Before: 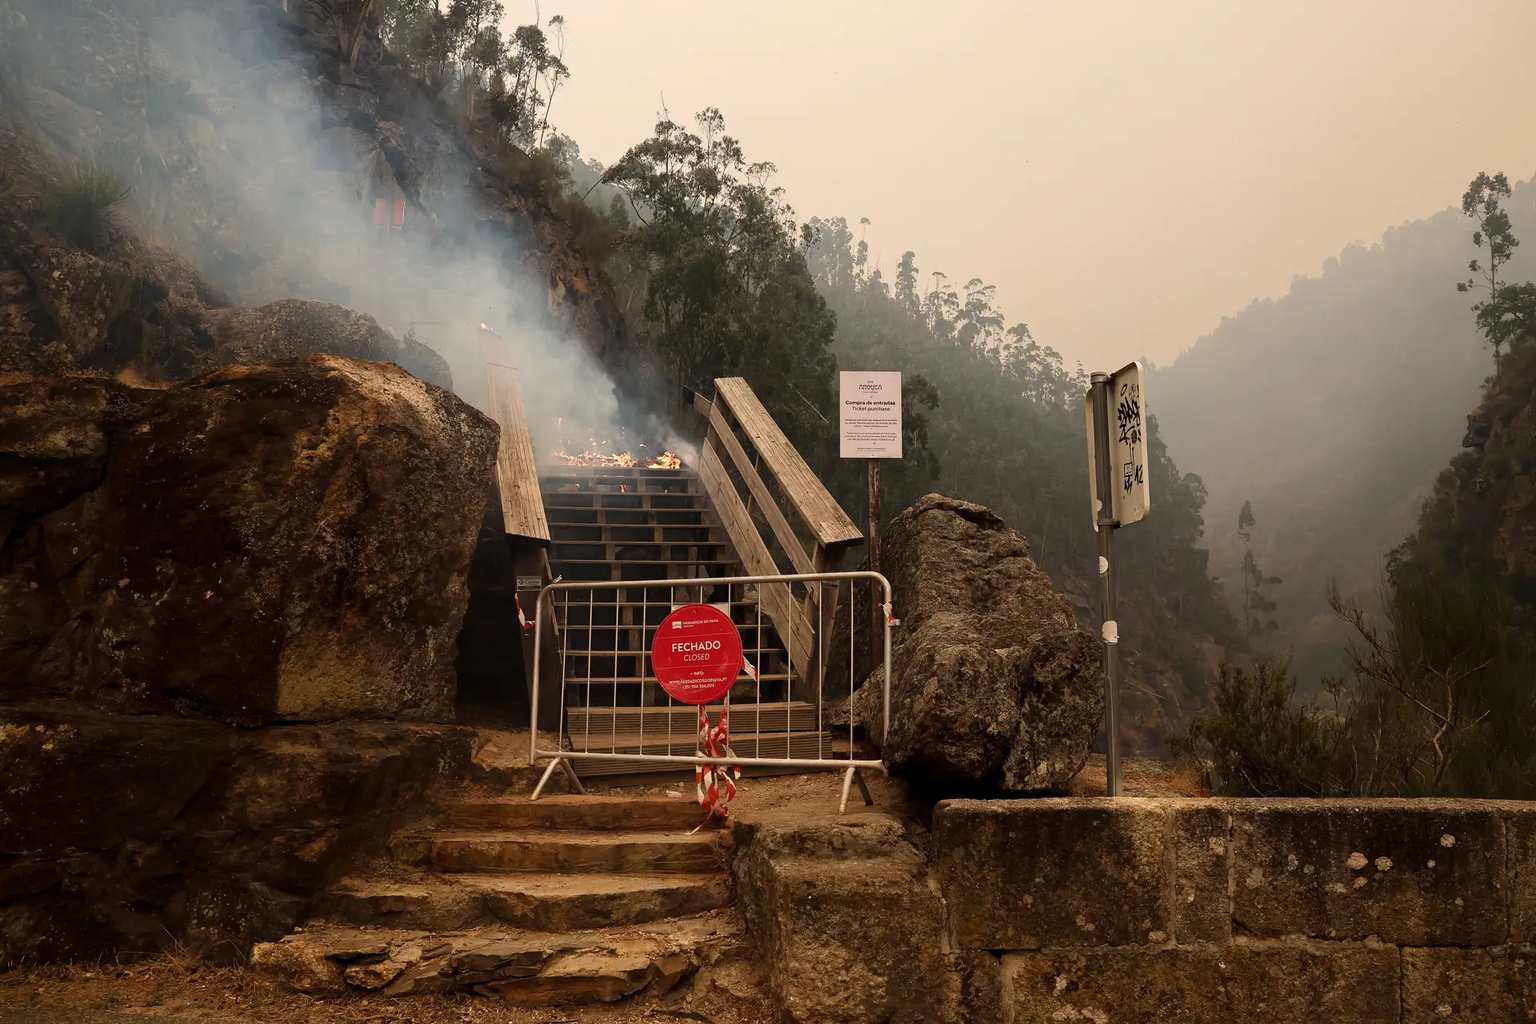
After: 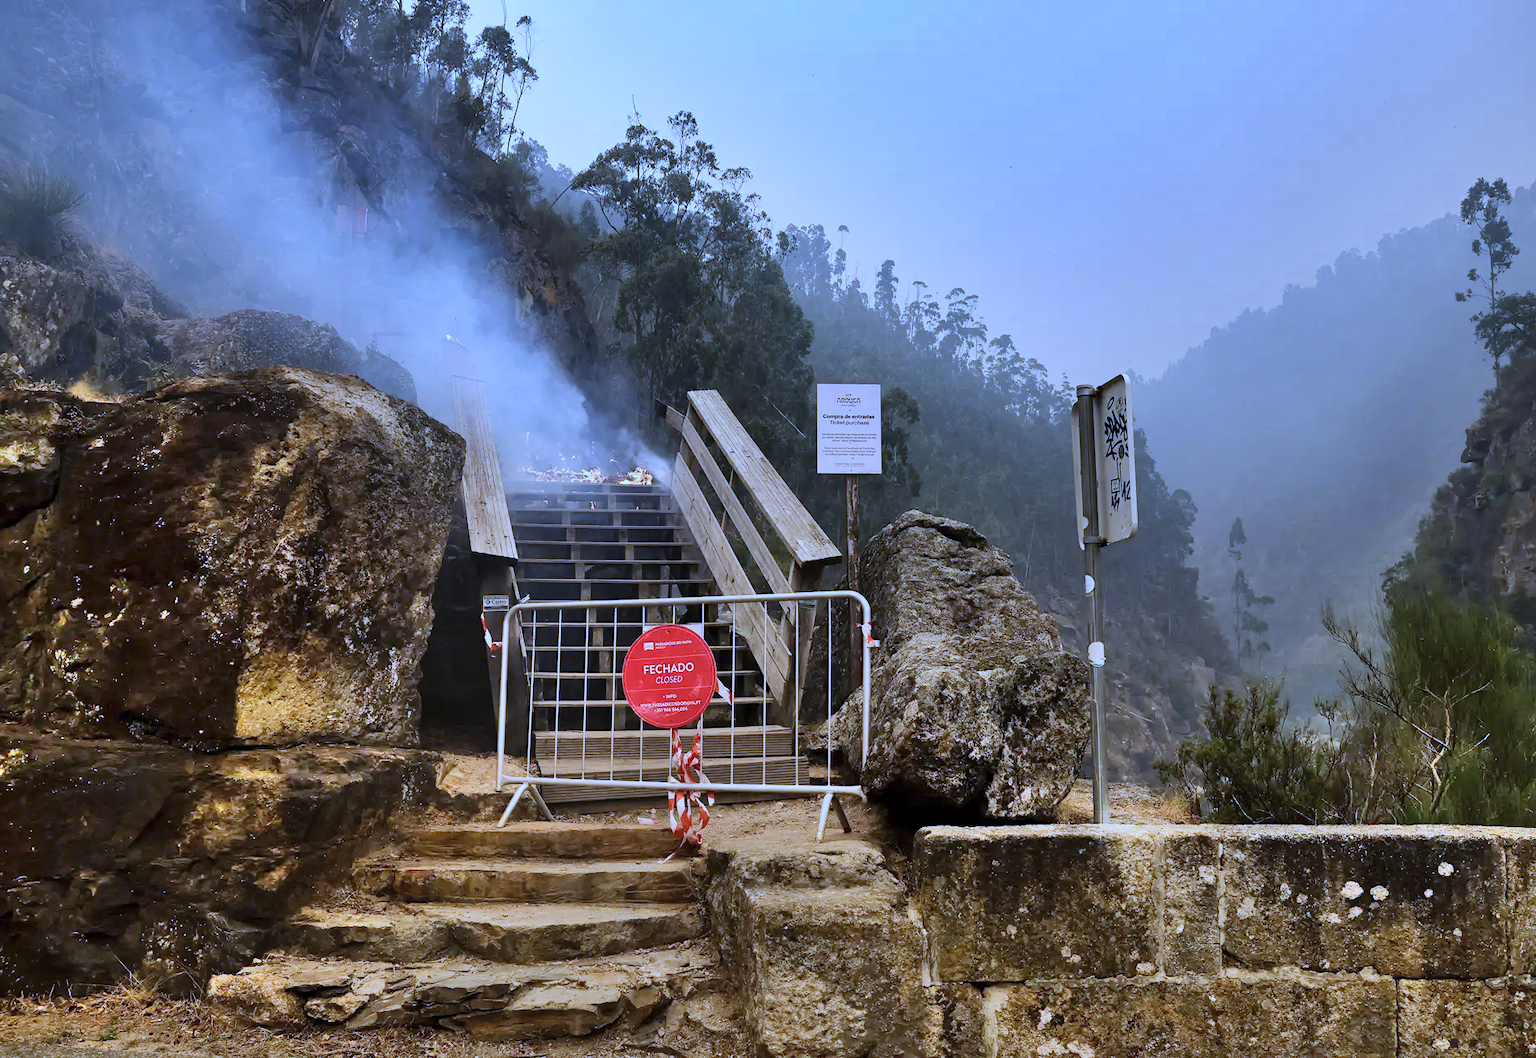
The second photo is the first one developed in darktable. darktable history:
white balance: red 0.766, blue 1.537
crop and rotate: left 3.238%
shadows and highlights: shadows 75, highlights -60.85, soften with gaussian
